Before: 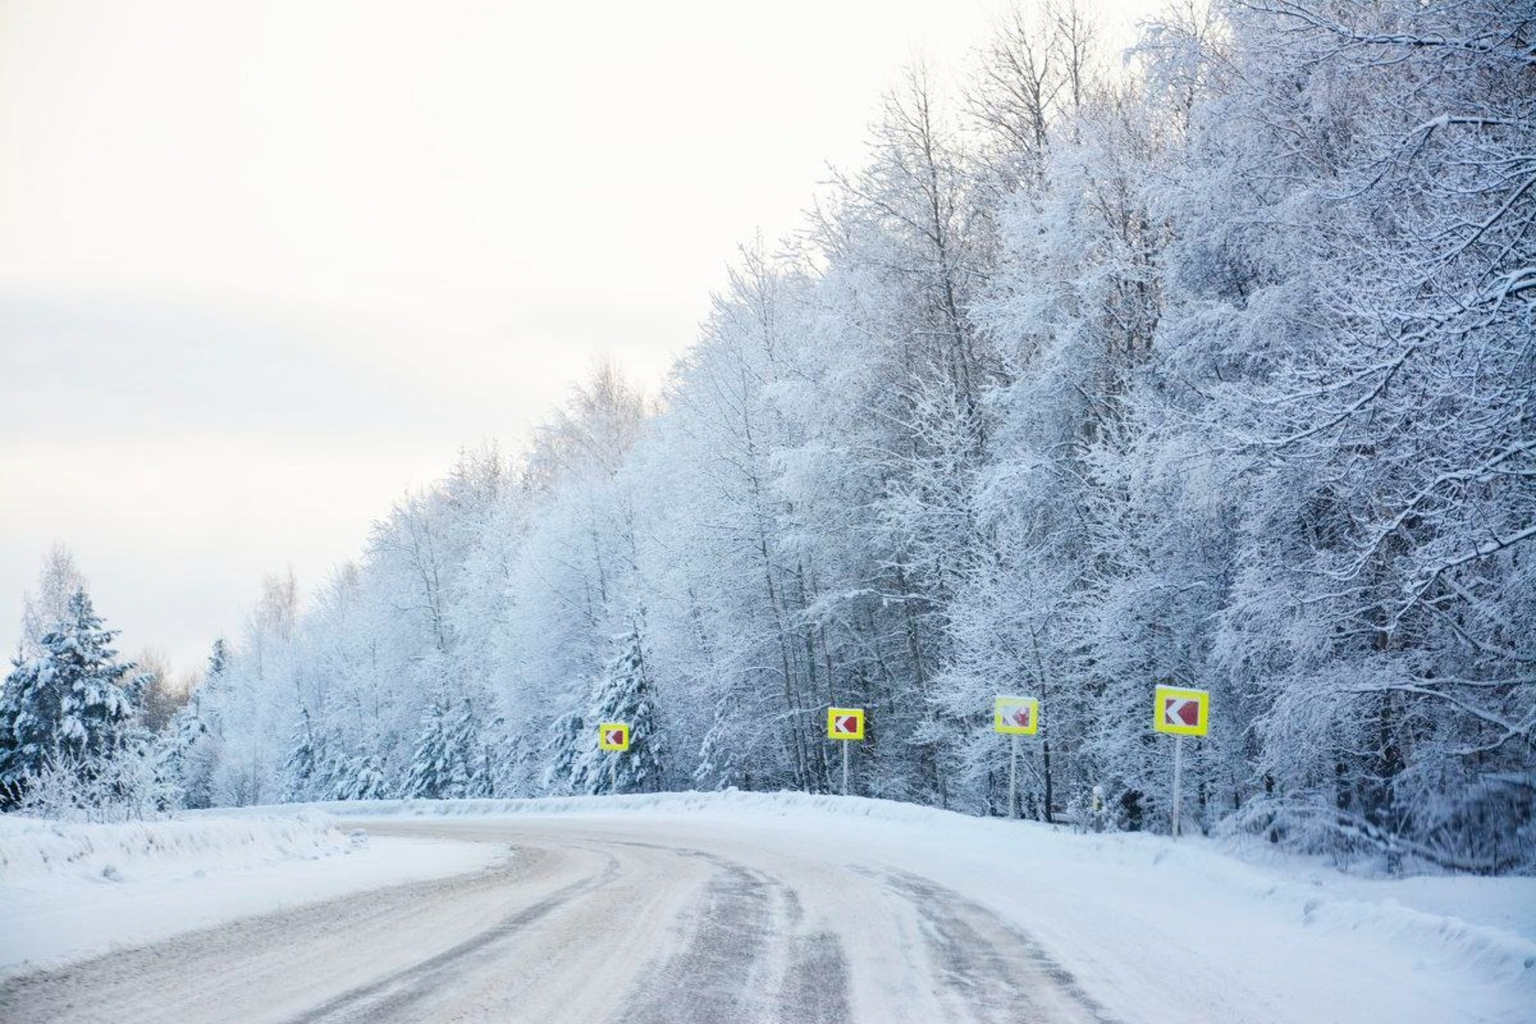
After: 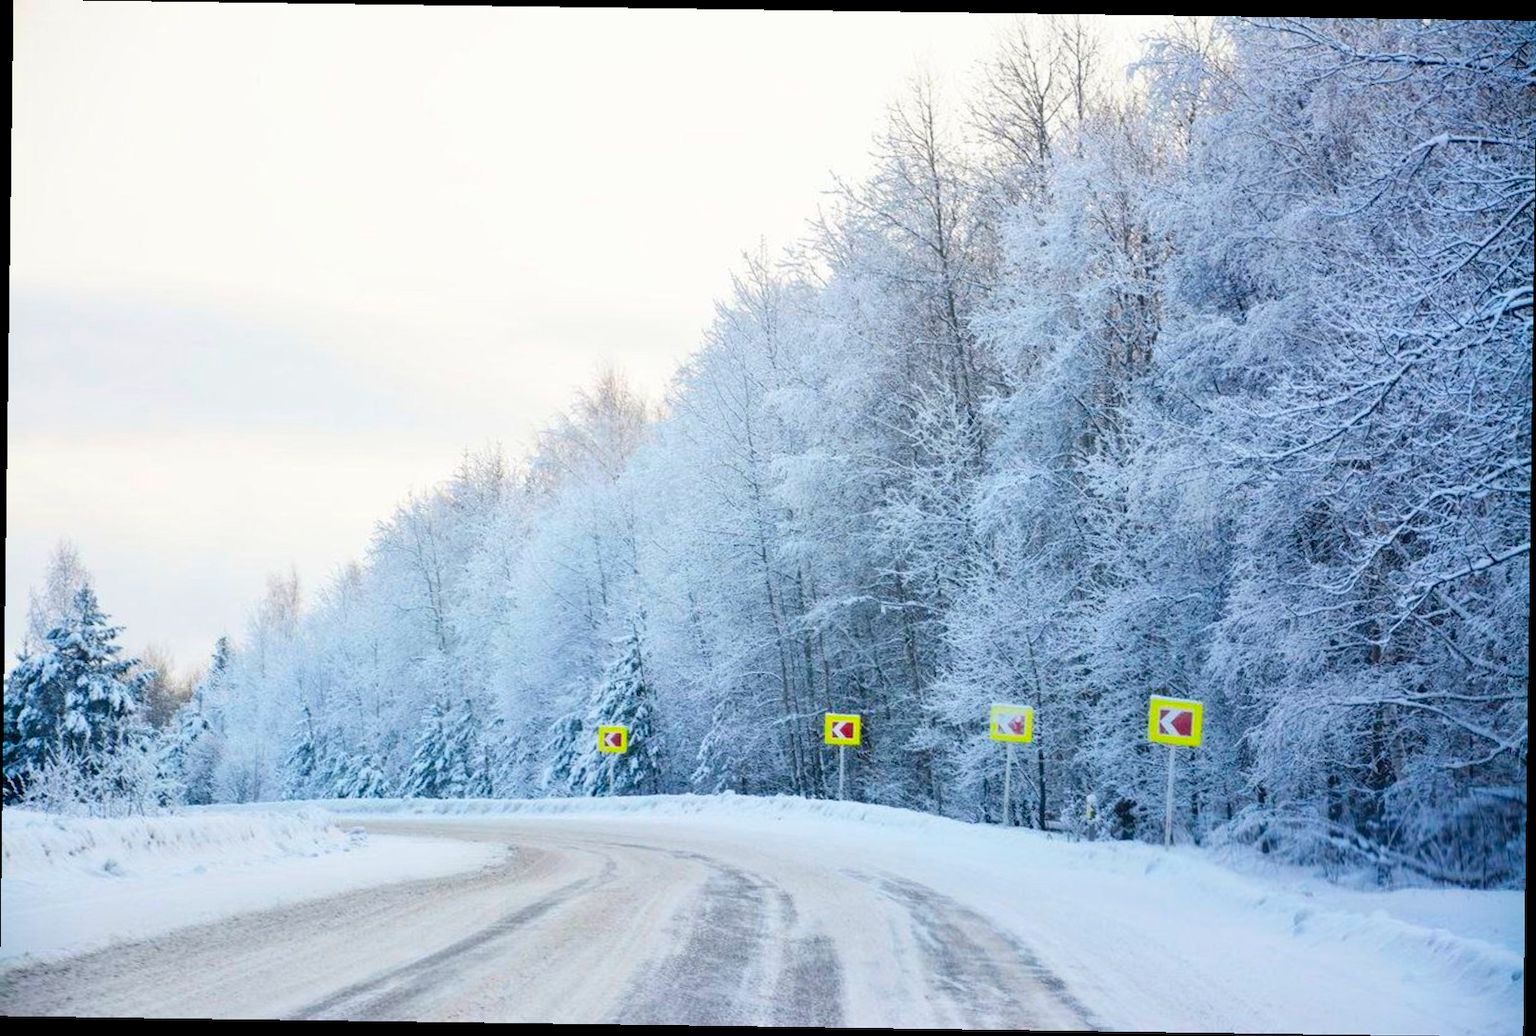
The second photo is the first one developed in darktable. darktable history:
contrast brightness saturation: brightness -0.02, saturation 0.35
rotate and perspective: rotation 0.8°, automatic cropping off
